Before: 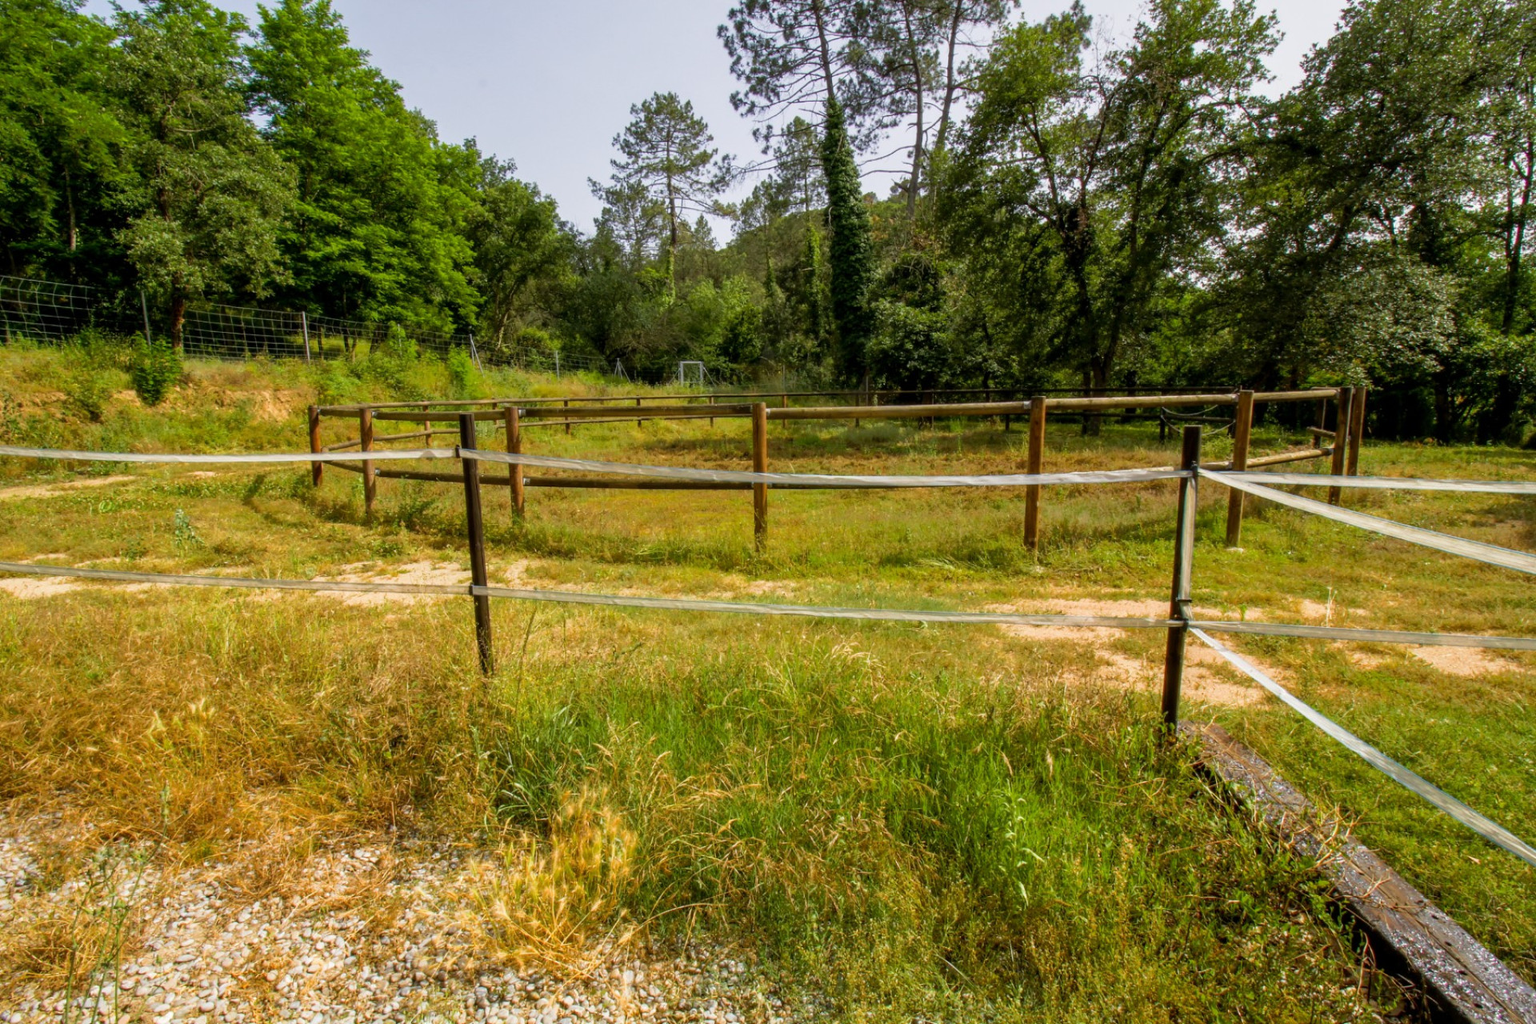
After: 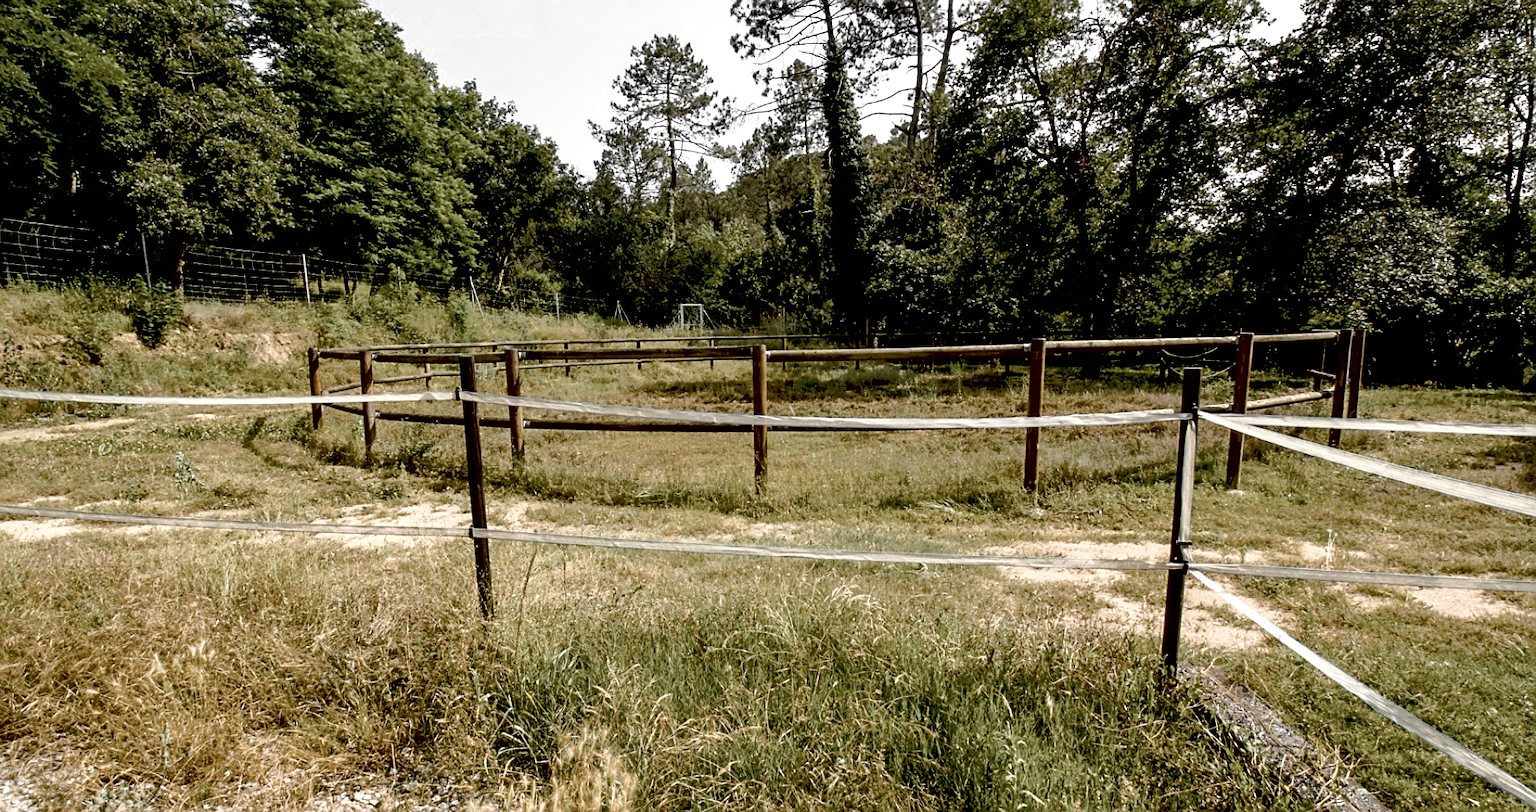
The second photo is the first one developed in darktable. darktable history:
crop and rotate: top 5.667%, bottom 14.937%
color correction: saturation 1.11
exposure: black level correction 0.04, exposure 0.5 EV, compensate highlight preservation false
sharpen: on, module defaults
contrast brightness saturation: contrast 0.1, saturation -0.36
color zones: curves: ch0 [(0, 0.613) (0.01, 0.613) (0.245, 0.448) (0.498, 0.529) (0.642, 0.665) (0.879, 0.777) (0.99, 0.613)]; ch1 [(0, 0.035) (0.121, 0.189) (0.259, 0.197) (0.415, 0.061) (0.589, 0.022) (0.732, 0.022) (0.857, 0.026) (0.991, 0.053)]
white balance: red 1.045, blue 0.932
